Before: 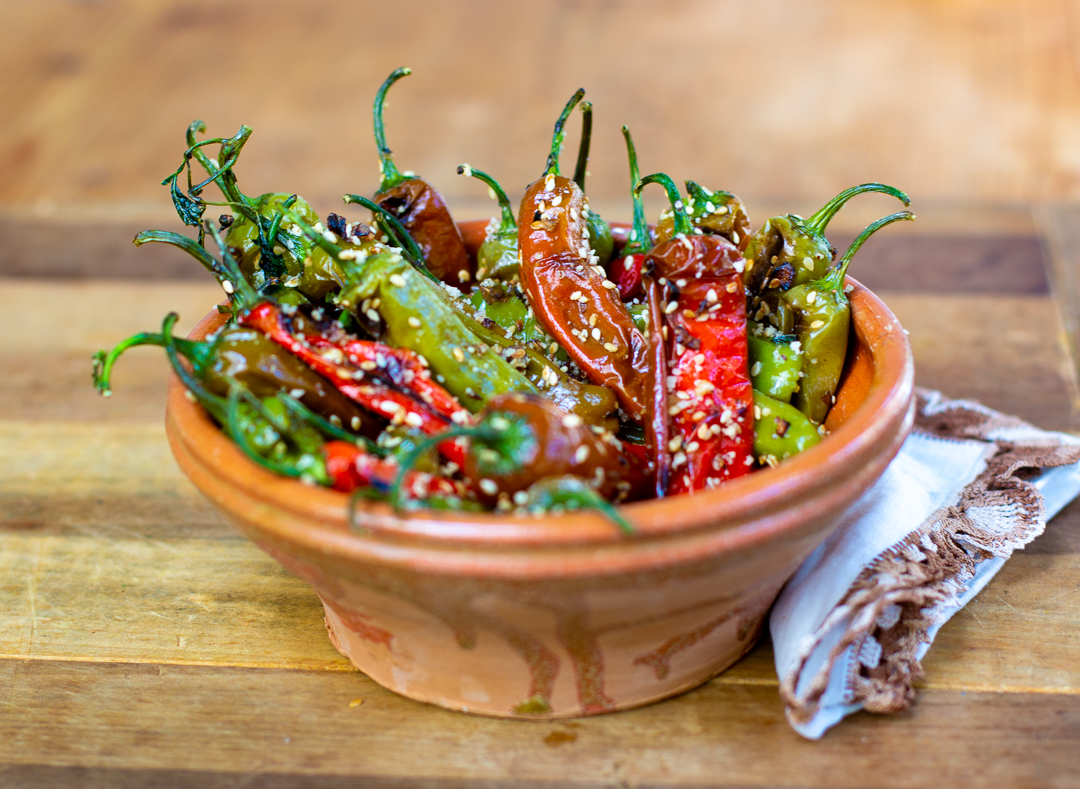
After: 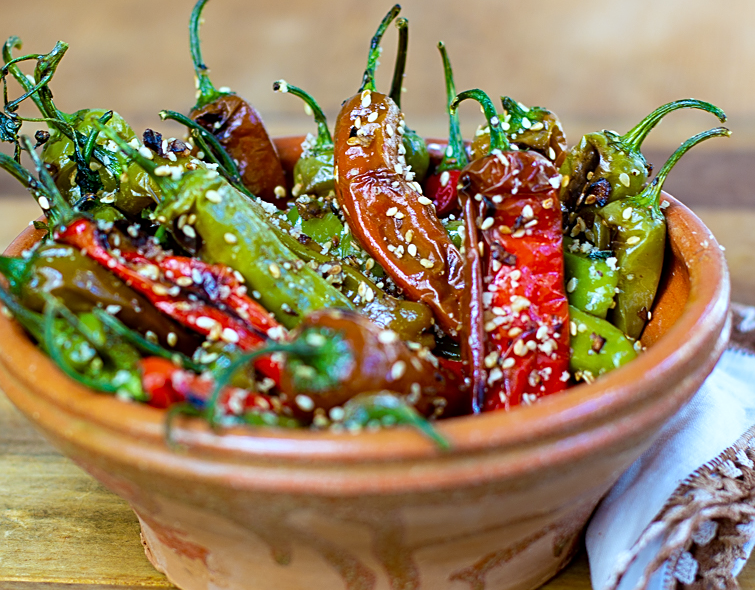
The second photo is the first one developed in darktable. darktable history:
sharpen: on, module defaults
white balance: red 0.925, blue 1.046
crop and rotate: left 17.046%, top 10.659%, right 12.989%, bottom 14.553%
